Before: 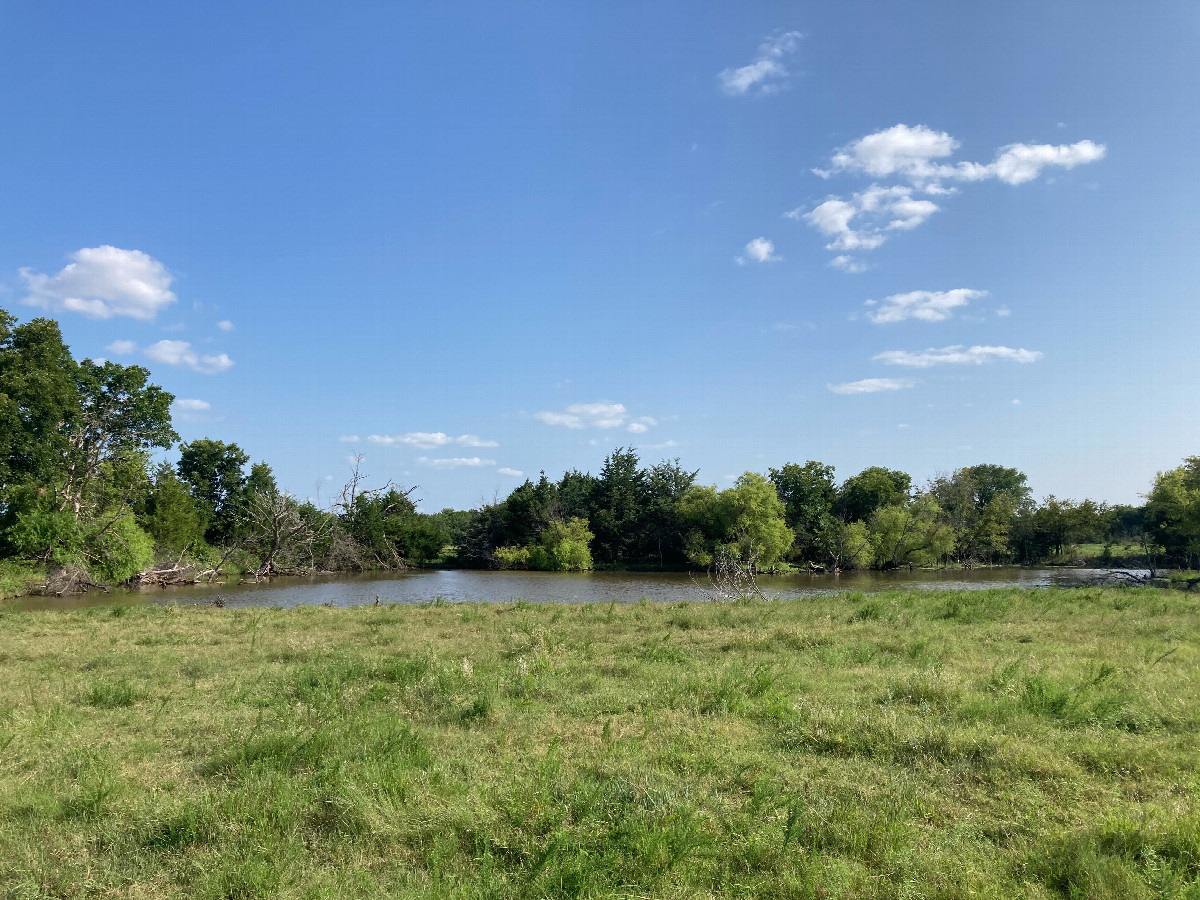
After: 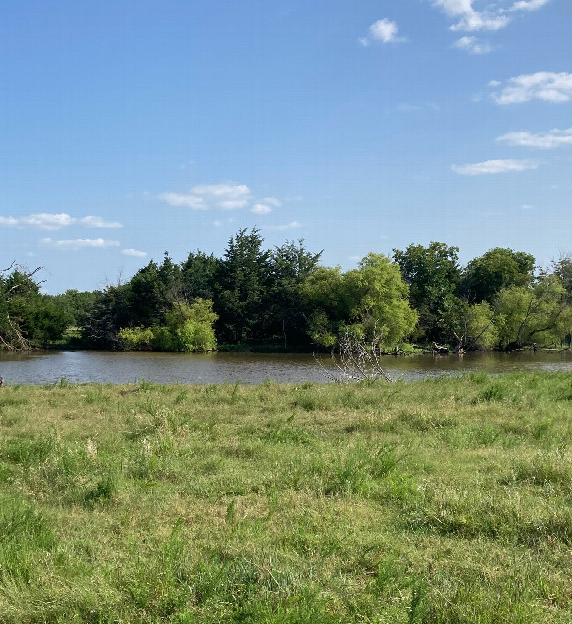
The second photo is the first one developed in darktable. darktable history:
crop: left 31.353%, top 24.383%, right 20.289%, bottom 6.244%
